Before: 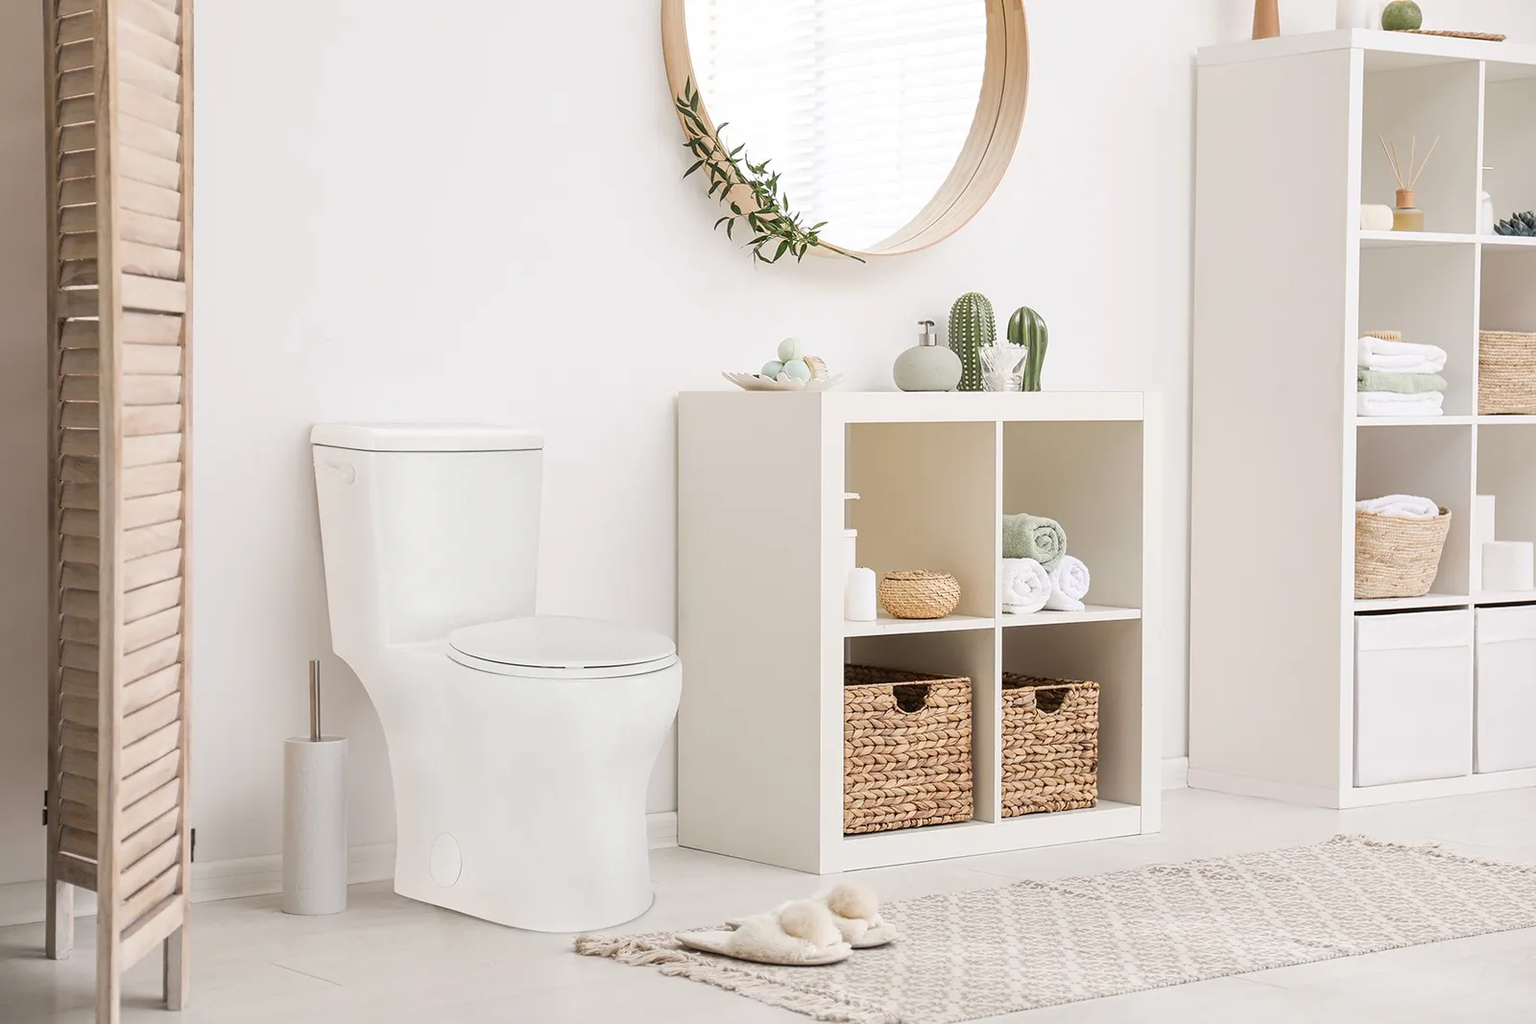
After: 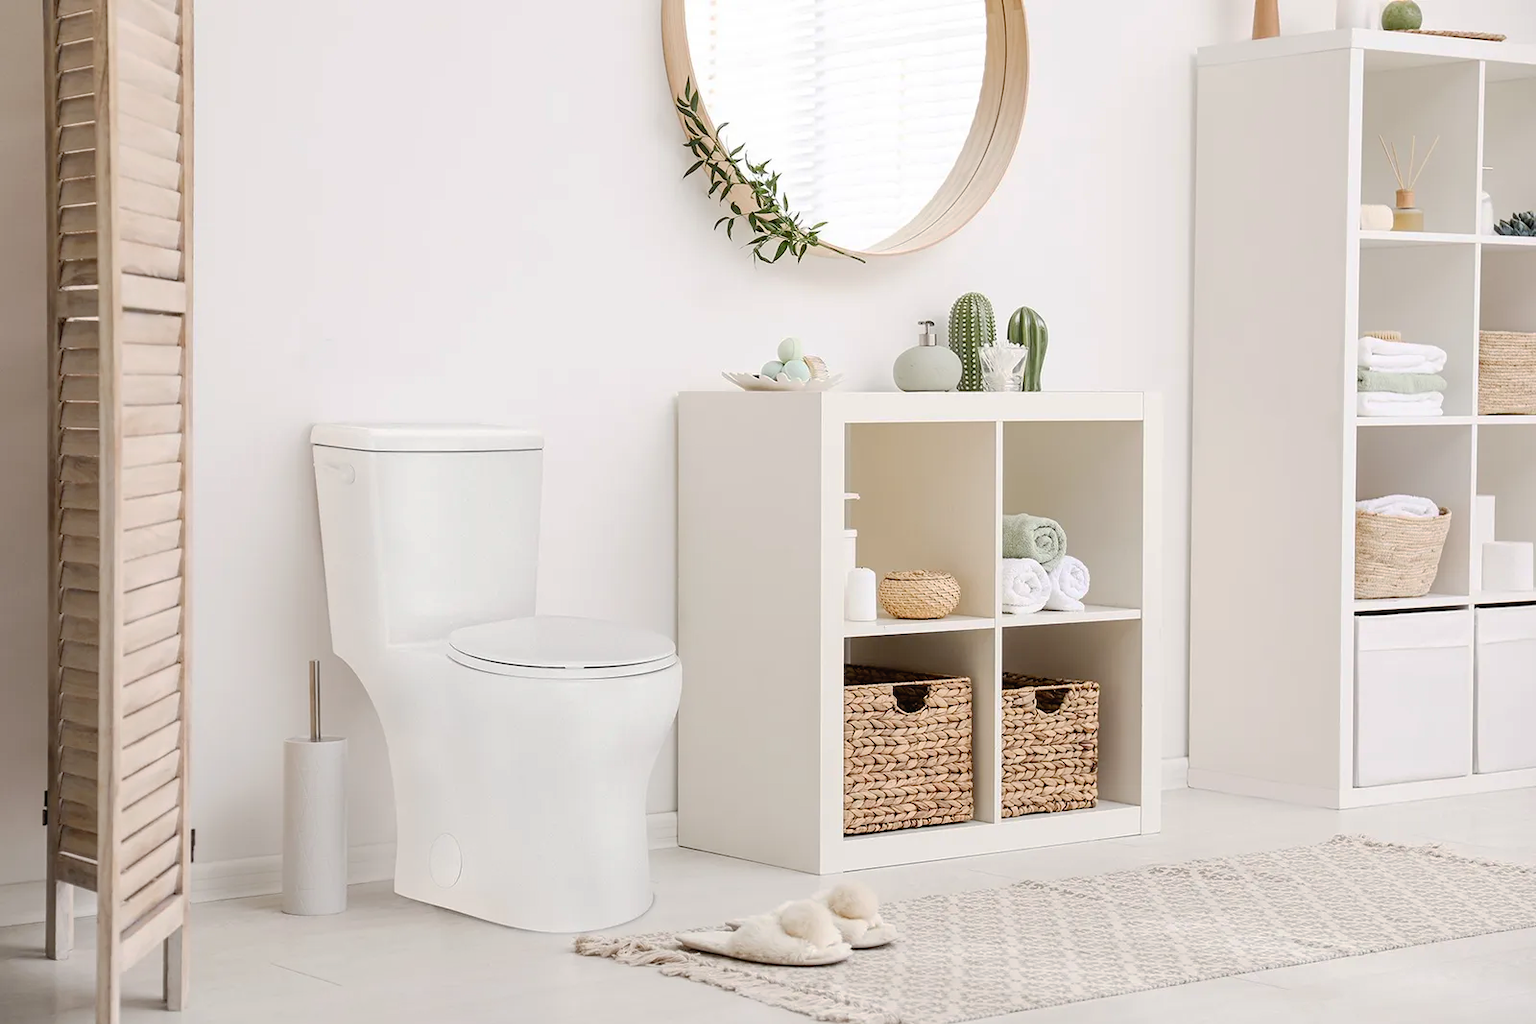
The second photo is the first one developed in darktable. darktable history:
tone curve: curves: ch0 [(0, 0) (0.003, 0.018) (0.011, 0.019) (0.025, 0.02) (0.044, 0.024) (0.069, 0.034) (0.1, 0.049) (0.136, 0.082) (0.177, 0.136) (0.224, 0.196) (0.277, 0.263) (0.335, 0.329) (0.399, 0.401) (0.468, 0.473) (0.543, 0.546) (0.623, 0.625) (0.709, 0.698) (0.801, 0.779) (0.898, 0.867) (1, 1)], preserve colors none
contrast brightness saturation: contrast 0.1, brightness 0.02, saturation 0.02
